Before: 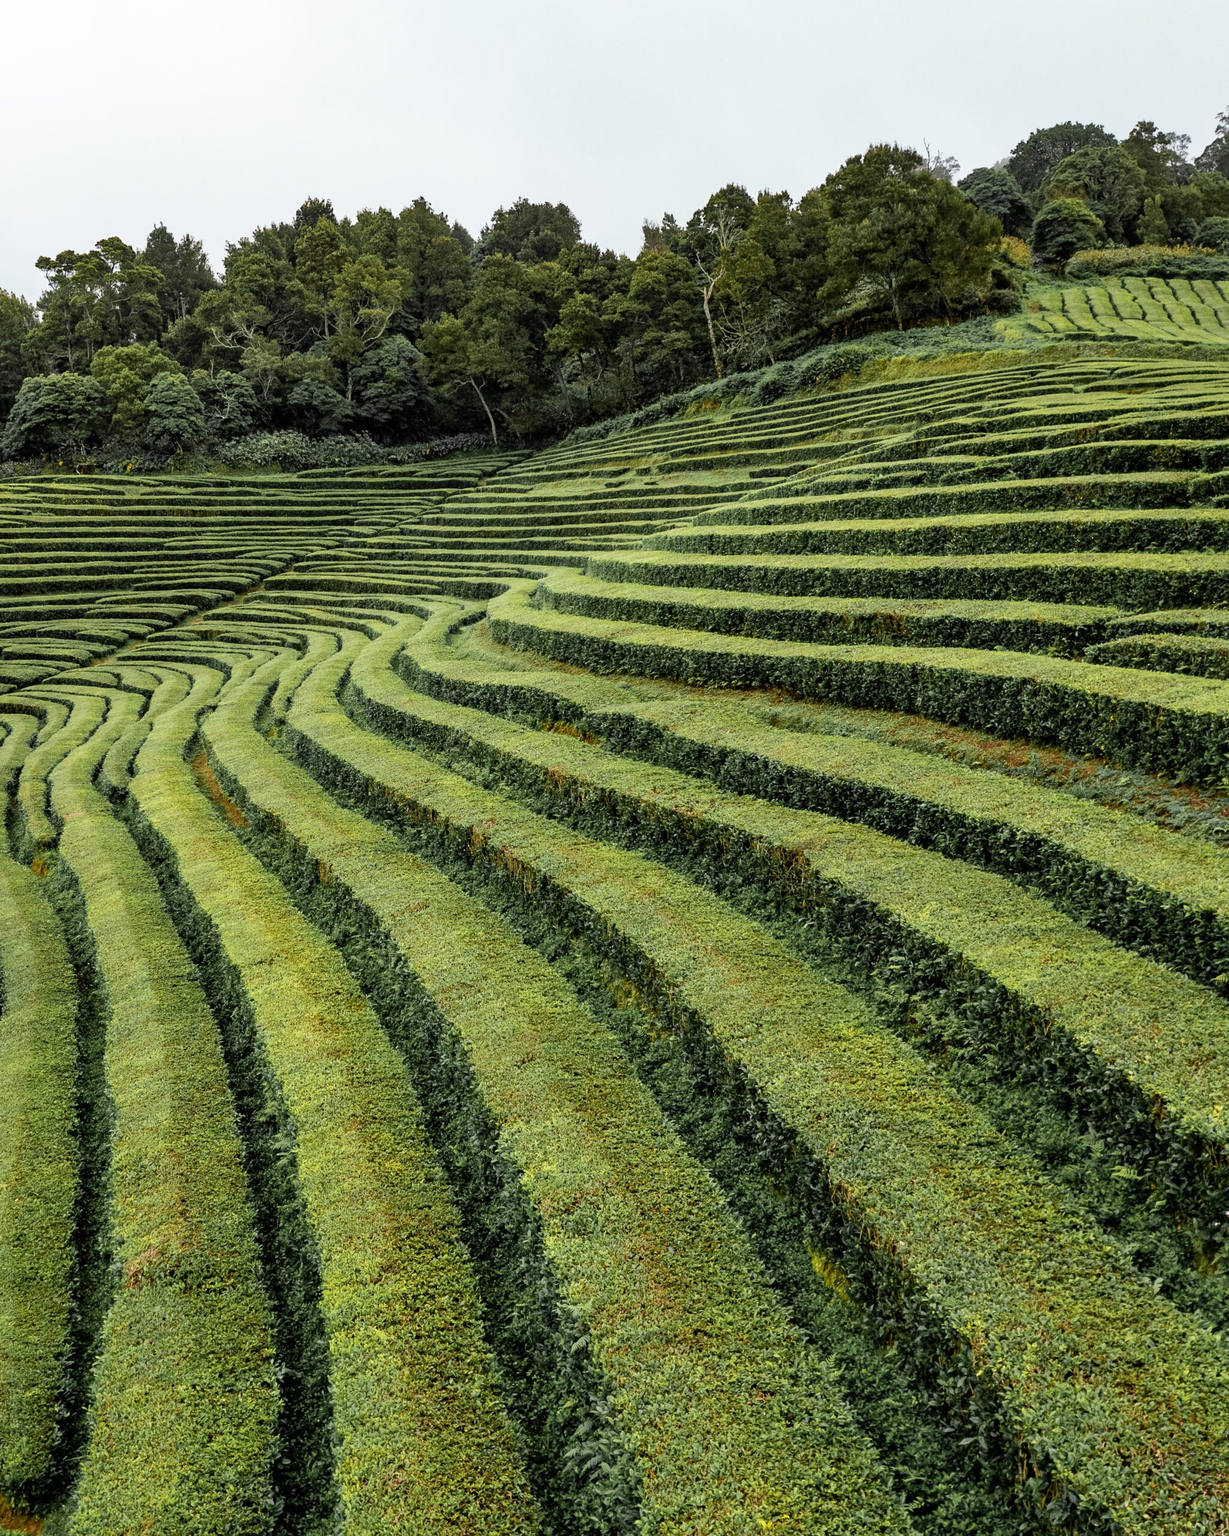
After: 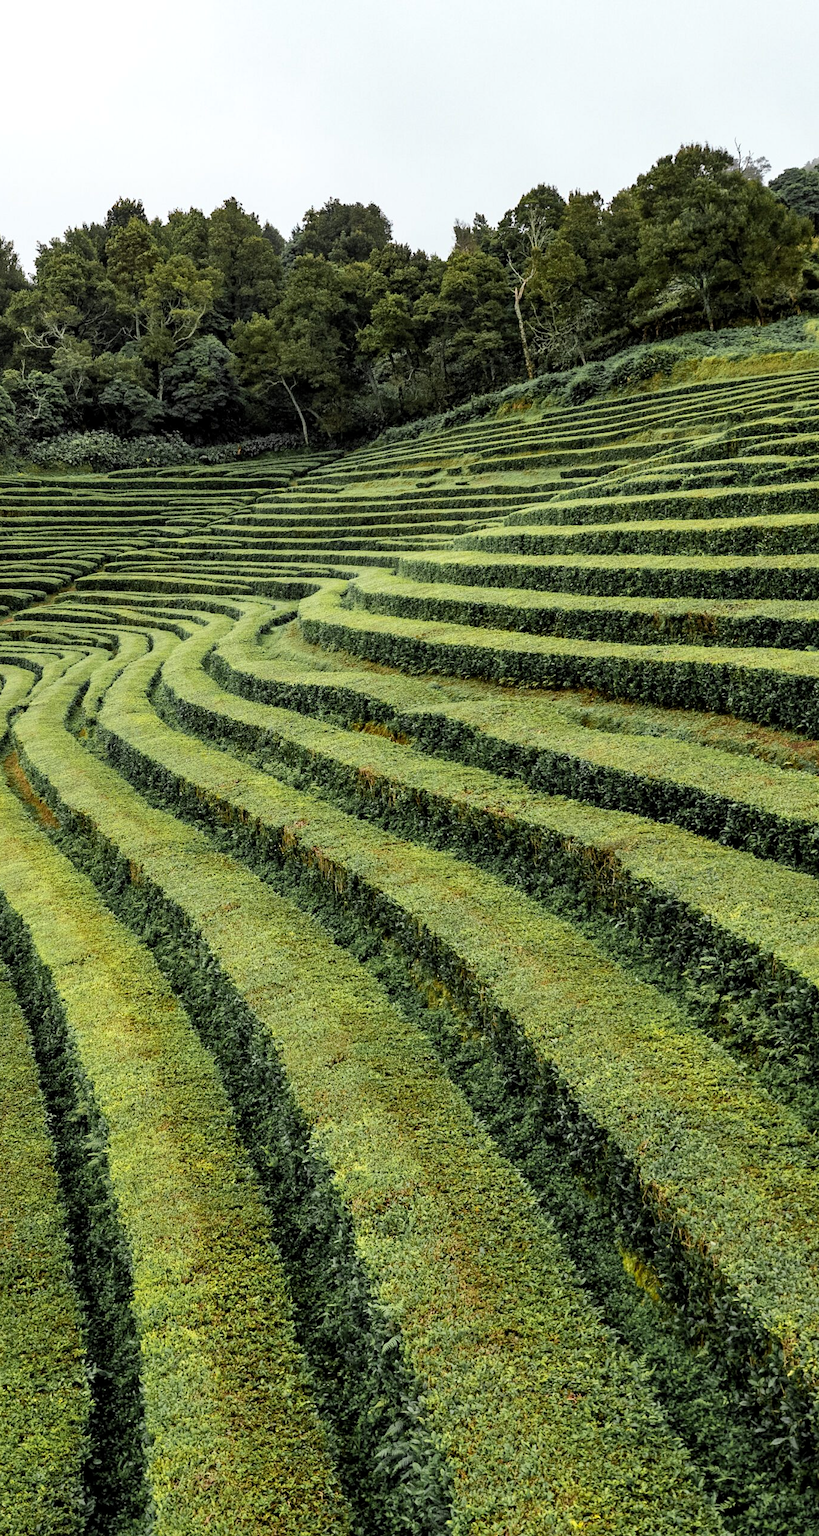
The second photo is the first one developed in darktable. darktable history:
levels: levels [0.016, 0.492, 0.969]
crop: left 15.419%, right 17.914%
